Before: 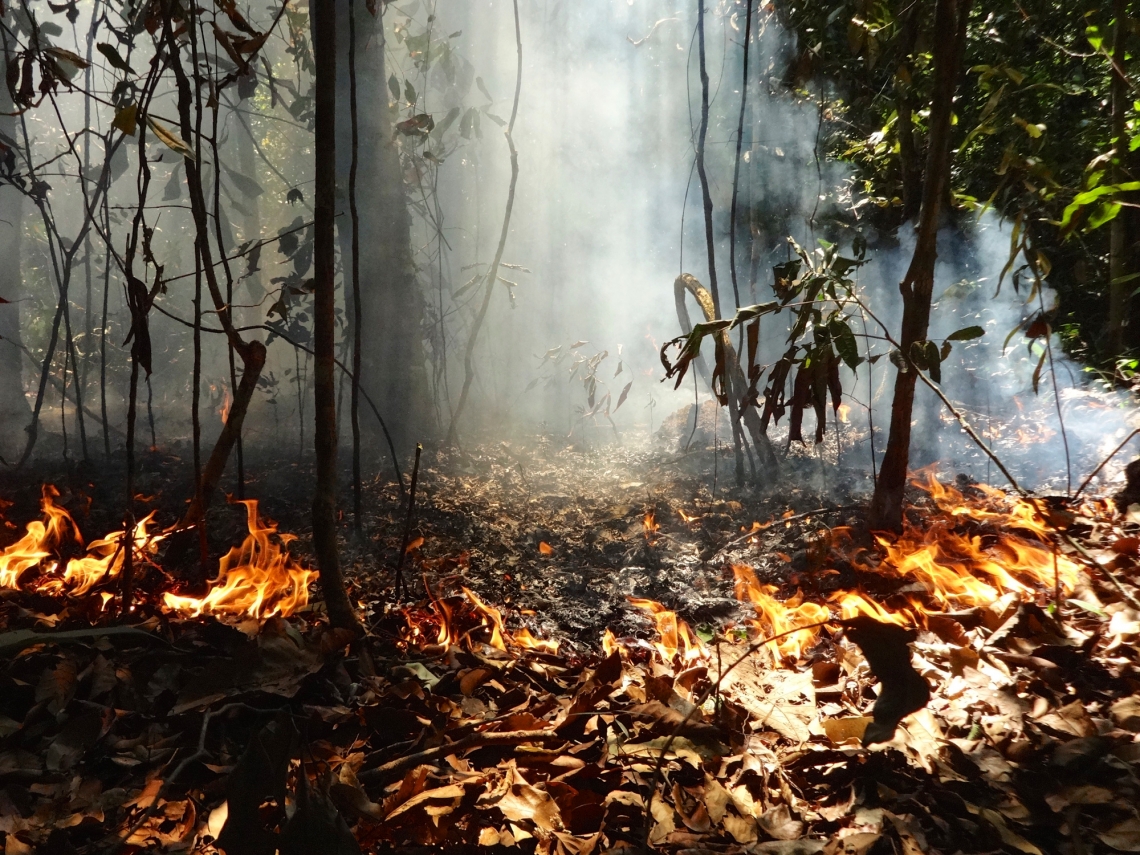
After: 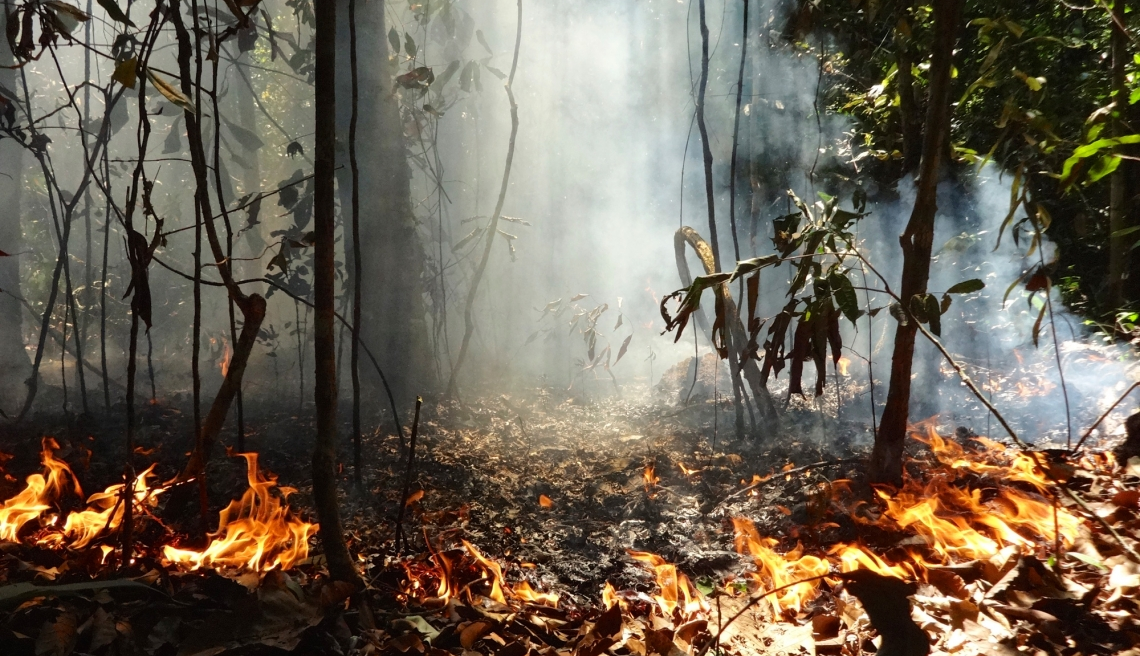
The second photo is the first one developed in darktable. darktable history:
crop: top 5.58%, bottom 17.685%
